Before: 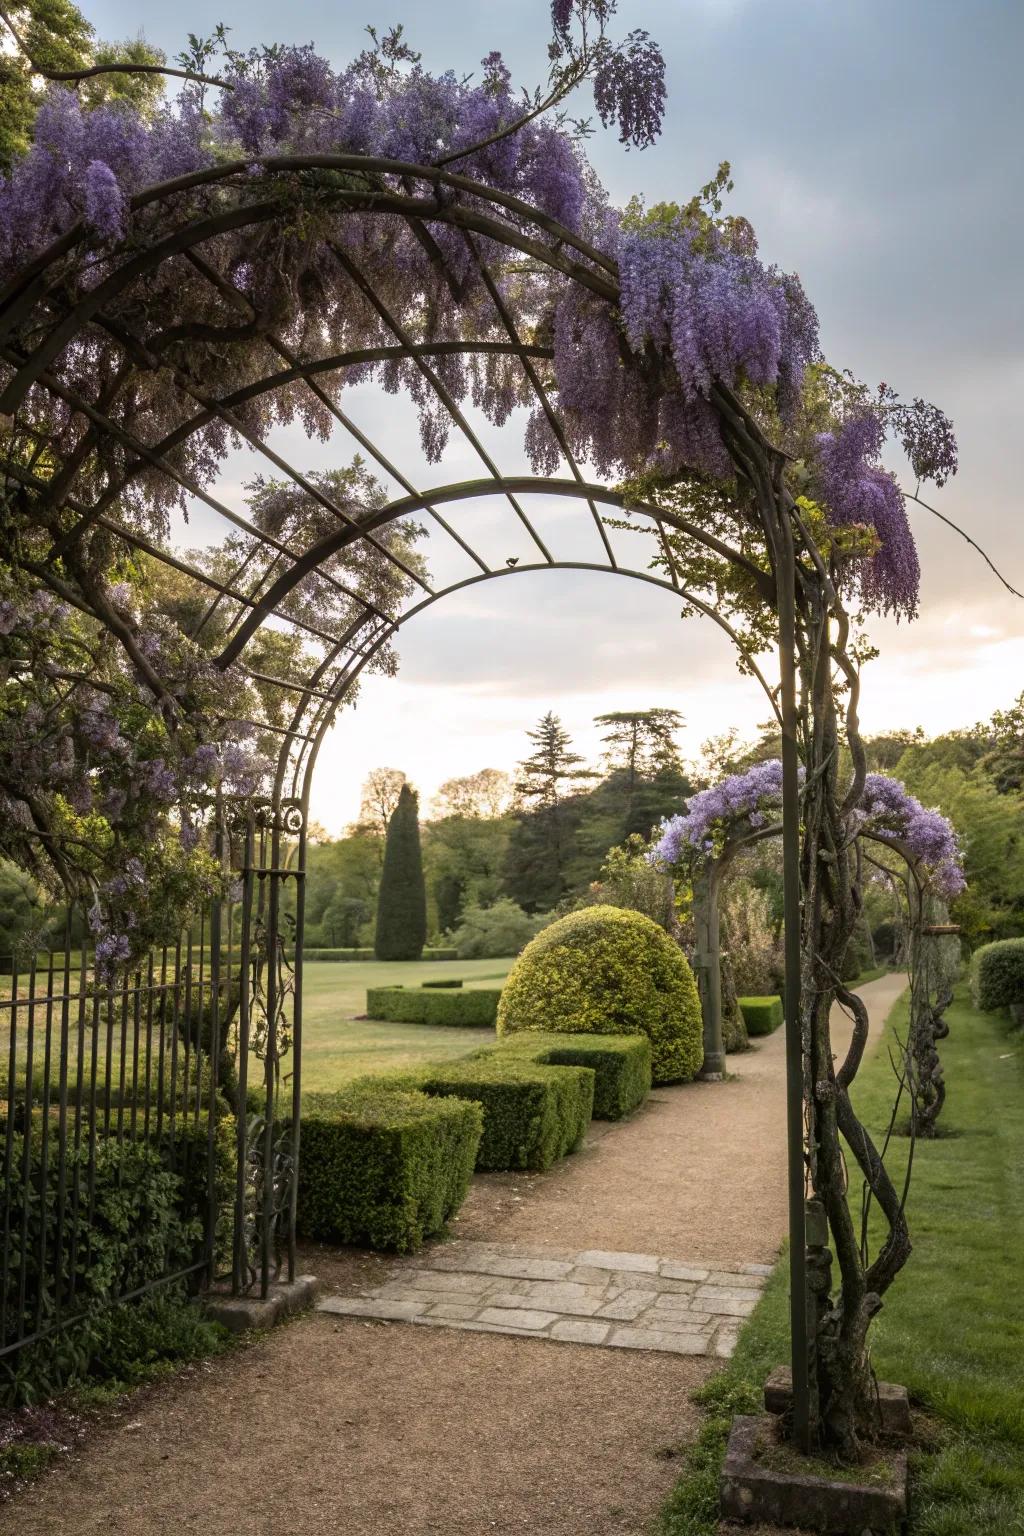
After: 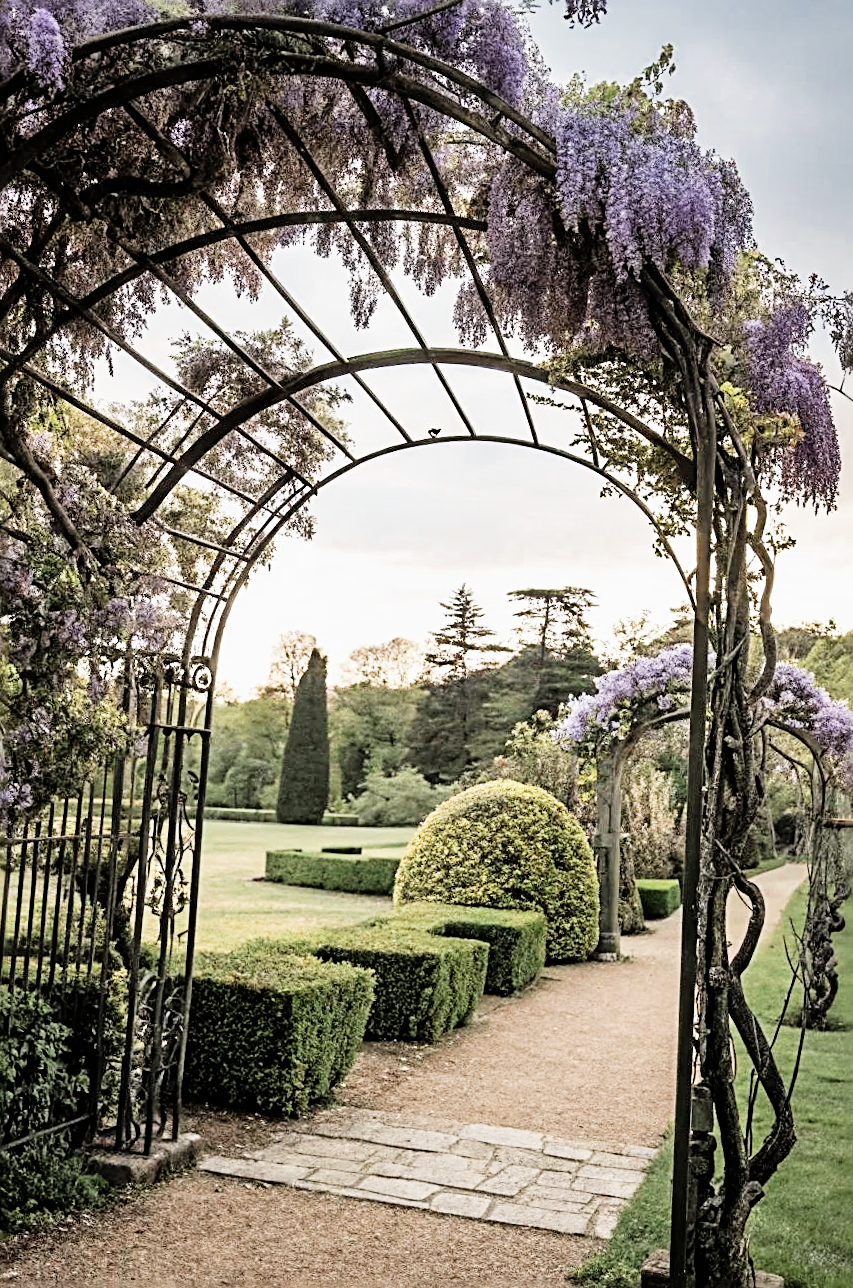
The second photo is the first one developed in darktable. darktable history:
crop and rotate: angle -3.1°, left 5.408%, top 5.205%, right 4.609%, bottom 4.204%
sharpen: radius 3.048, amount 0.765
shadows and highlights: soften with gaussian
exposure: exposure 1 EV, compensate highlight preservation false
color zones: curves: ch0 [(0, 0.5) (0.125, 0.4) (0.25, 0.5) (0.375, 0.4) (0.5, 0.4) (0.625, 0.35) (0.75, 0.35) (0.875, 0.5)]; ch1 [(0, 0.35) (0.125, 0.45) (0.25, 0.35) (0.375, 0.35) (0.5, 0.35) (0.625, 0.35) (0.75, 0.45) (0.875, 0.35)]; ch2 [(0, 0.6) (0.125, 0.5) (0.25, 0.5) (0.375, 0.6) (0.5, 0.6) (0.625, 0.5) (0.75, 0.5) (0.875, 0.5)]
filmic rgb: black relative exposure -5.15 EV, white relative exposure 3.96 EV, threshold 2.94 EV, hardness 2.9, contrast 1.296, highlights saturation mix -30.72%, enable highlight reconstruction true
levels: levels [0, 0.478, 1]
